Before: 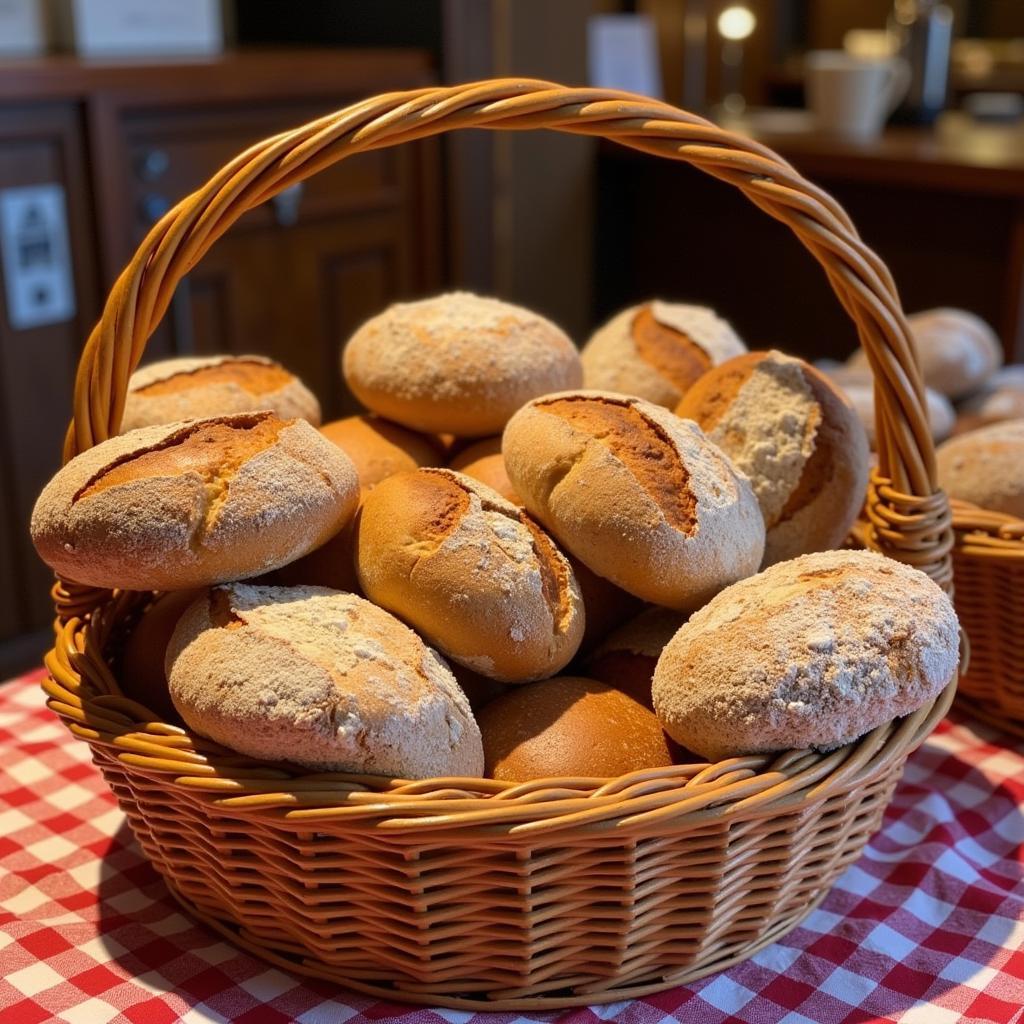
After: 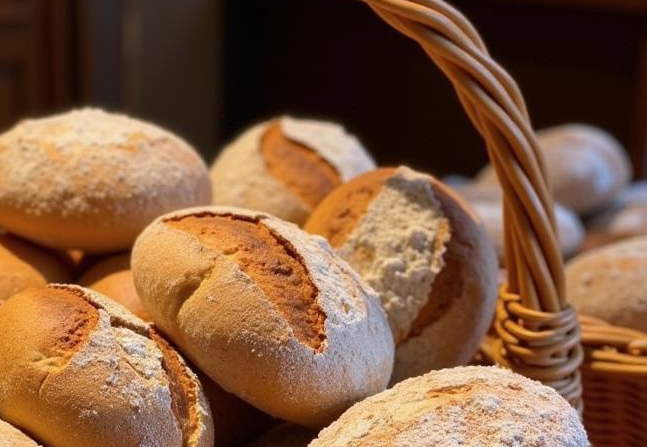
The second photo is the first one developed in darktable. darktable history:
crop: left 36.261%, top 18.051%, right 0.517%, bottom 38.242%
color calibration: gray › normalize channels true, illuminant as shot in camera, x 0.358, y 0.373, temperature 4628.91 K, gamut compression 0.021
